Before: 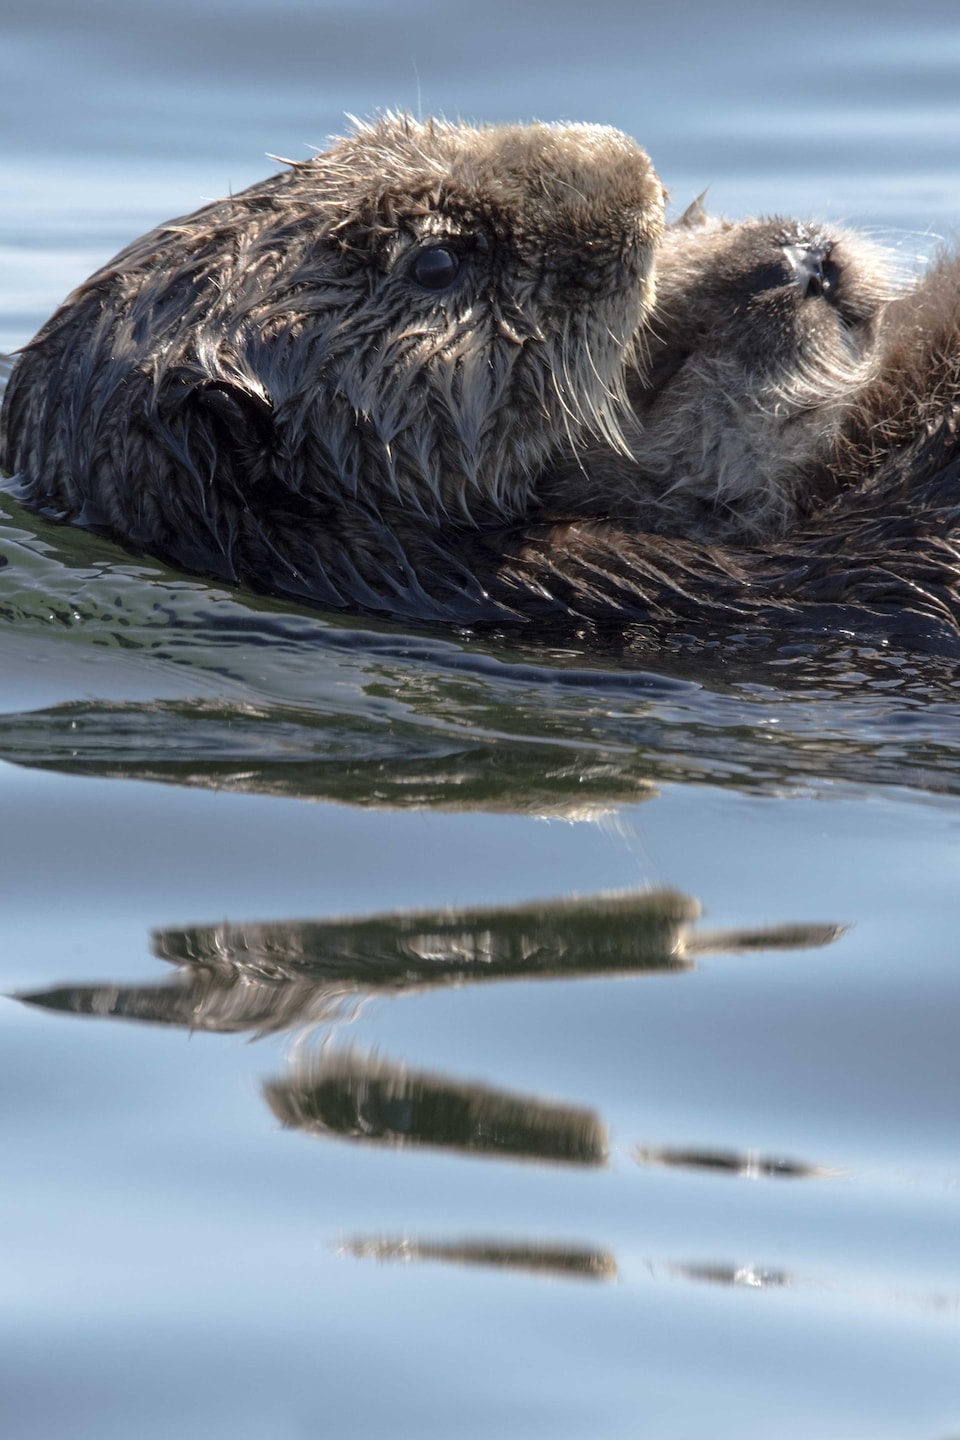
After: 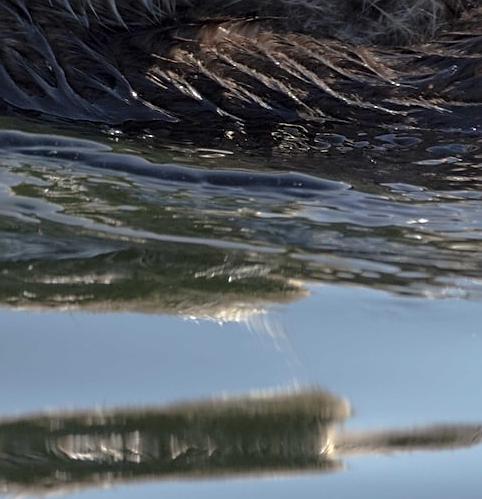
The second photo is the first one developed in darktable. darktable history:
sharpen: on, module defaults
crop: left 36.607%, top 34.735%, right 13.146%, bottom 30.611%
